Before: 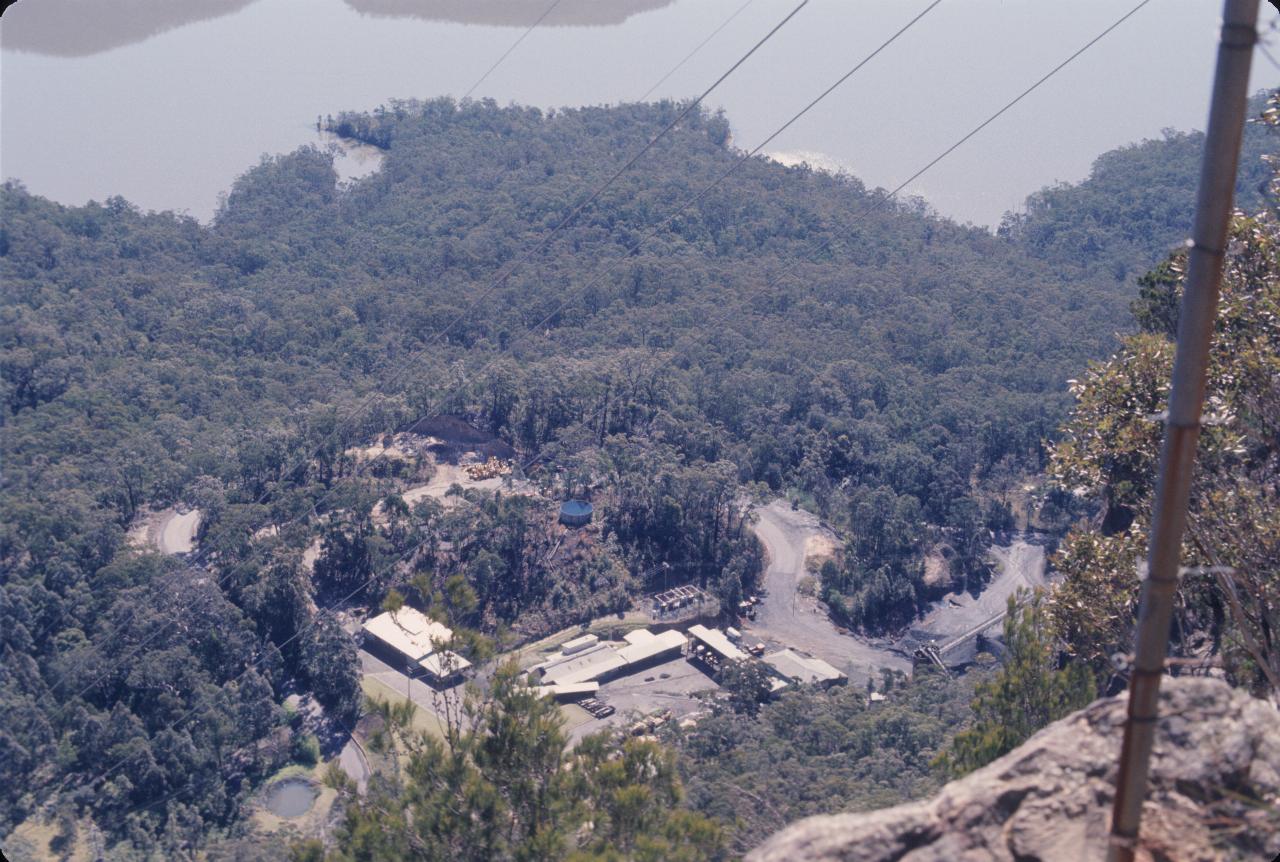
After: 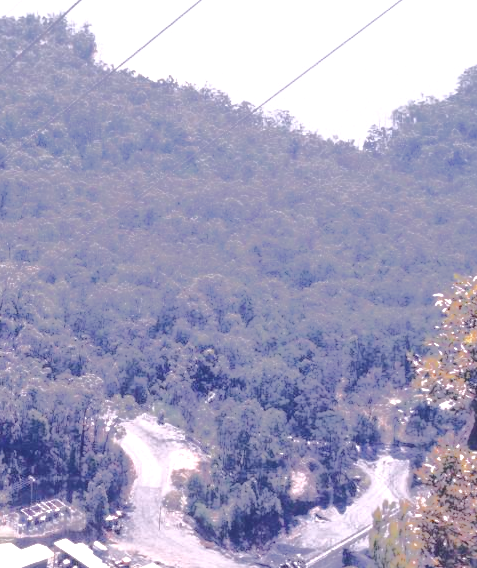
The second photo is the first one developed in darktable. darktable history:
shadows and highlights: shadows 1.38, highlights 38.72, highlights color adjustment 49.24%
color balance rgb: power › luminance 1.419%, linear chroma grading › global chroma 8.745%, perceptual saturation grading › global saturation 20%, perceptual saturation grading › highlights -49.781%, perceptual saturation grading › shadows 24.037%
crop and rotate: left 49.564%, top 10.106%, right 13.17%, bottom 23.966%
tone curve: curves: ch0 [(0, 0.142) (0.384, 0.314) (0.752, 0.711) (0.991, 0.95)]; ch1 [(0.006, 0.129) (0.346, 0.384) (1, 1)]; ch2 [(0.003, 0.057) (0.261, 0.248) (1, 1)], color space Lab, independent channels, preserve colors none
color zones: curves: ch0 [(0, 0.511) (0.143, 0.531) (0.286, 0.56) (0.429, 0.5) (0.571, 0.5) (0.714, 0.5) (0.857, 0.5) (1, 0.5)]; ch1 [(0, 0.525) (0.143, 0.705) (0.286, 0.715) (0.429, 0.35) (0.571, 0.35) (0.714, 0.35) (0.857, 0.4) (1, 0.4)]; ch2 [(0, 0.572) (0.143, 0.512) (0.286, 0.473) (0.429, 0.45) (0.571, 0.5) (0.714, 0.5) (0.857, 0.518) (1, 0.518)]
exposure: exposure 1 EV, compensate highlight preservation false
tone equalizer: -8 EV -0.531 EV, -7 EV -0.282 EV, -6 EV -0.114 EV, -5 EV 0.4 EV, -4 EV 0.978 EV, -3 EV 0.819 EV, -2 EV -0.008 EV, -1 EV 0.124 EV, +0 EV -0.007 EV, edges refinement/feathering 500, mask exposure compensation -1.57 EV, preserve details no
